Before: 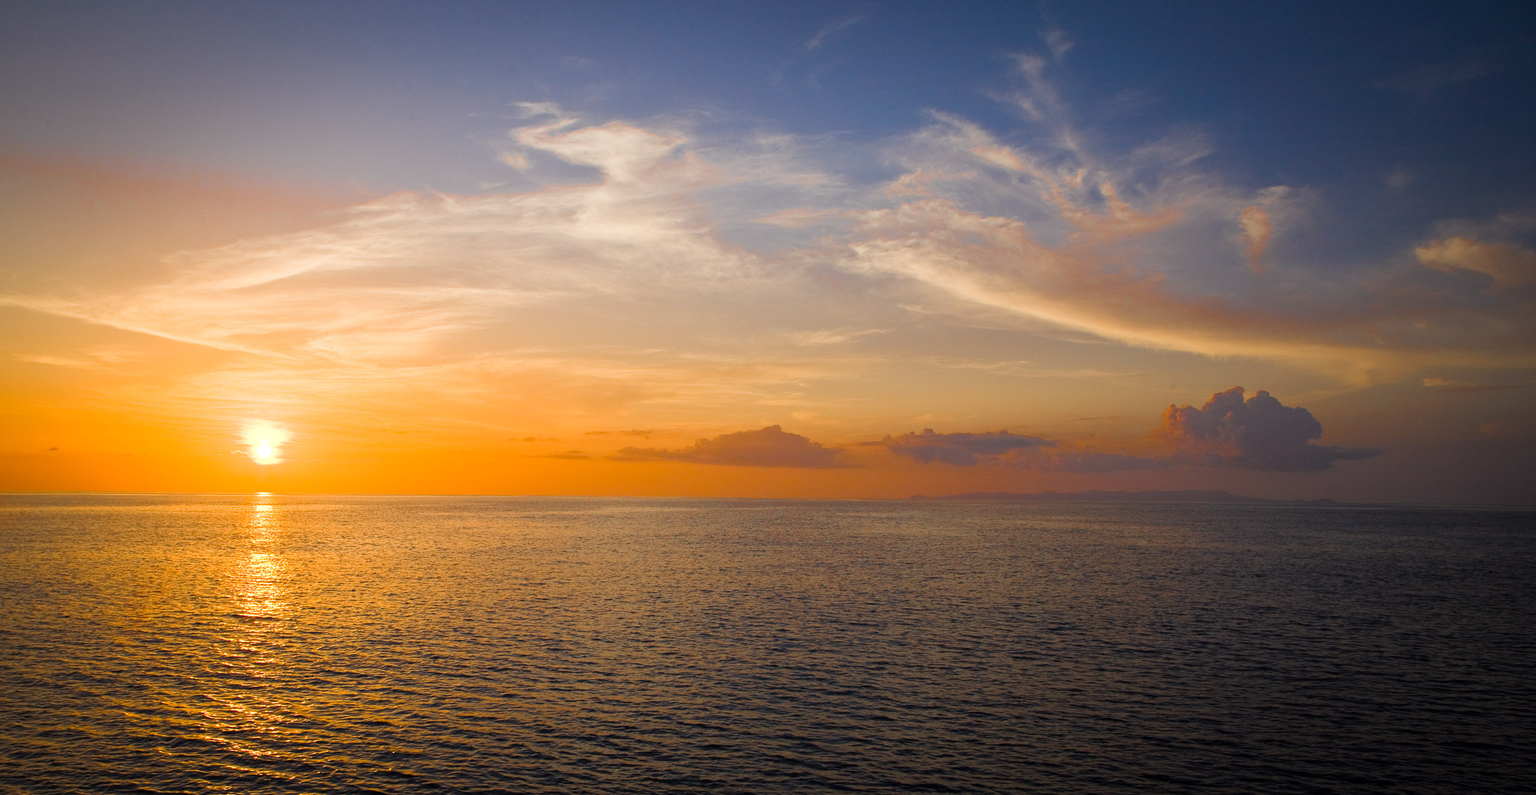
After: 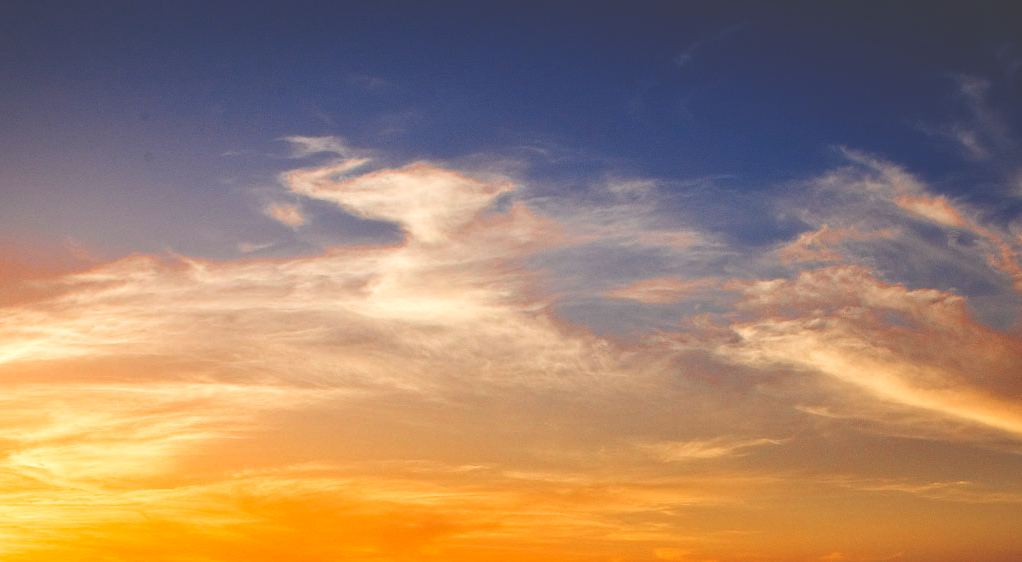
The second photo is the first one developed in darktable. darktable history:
shadows and highlights: shadows 31.92, highlights -31.64, shadows color adjustment 98%, highlights color adjustment 58.69%, soften with gaussian
crop: left 19.625%, right 30.444%, bottom 46.892%
base curve: curves: ch0 [(0, 0.036) (0.083, 0.04) (0.804, 1)], preserve colors none
